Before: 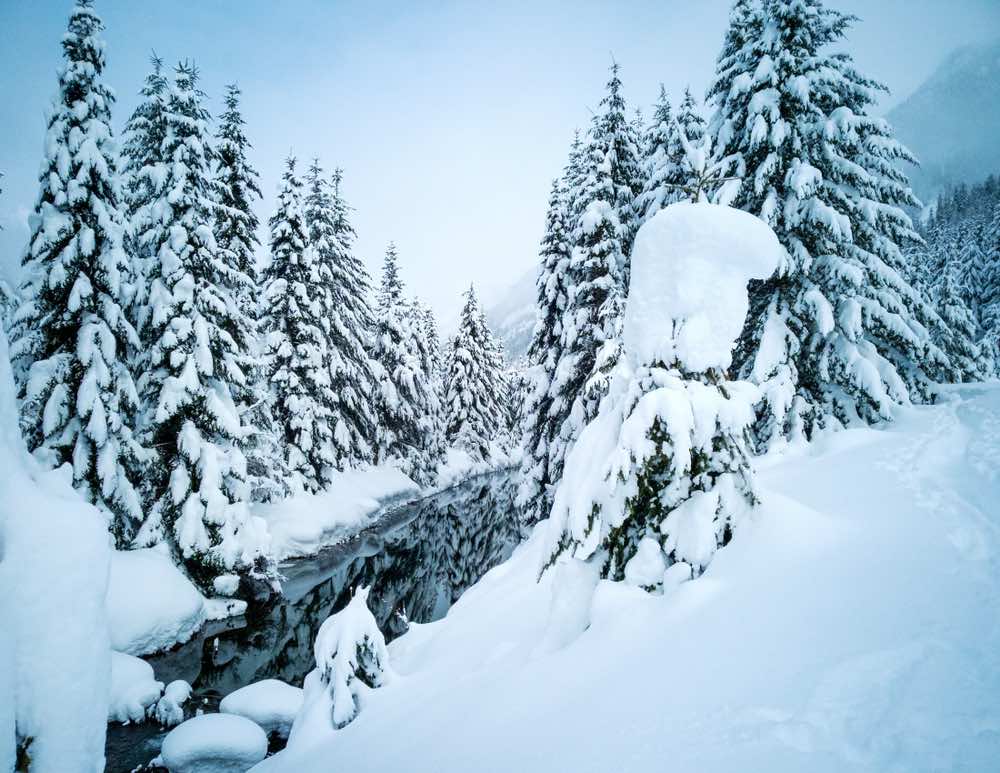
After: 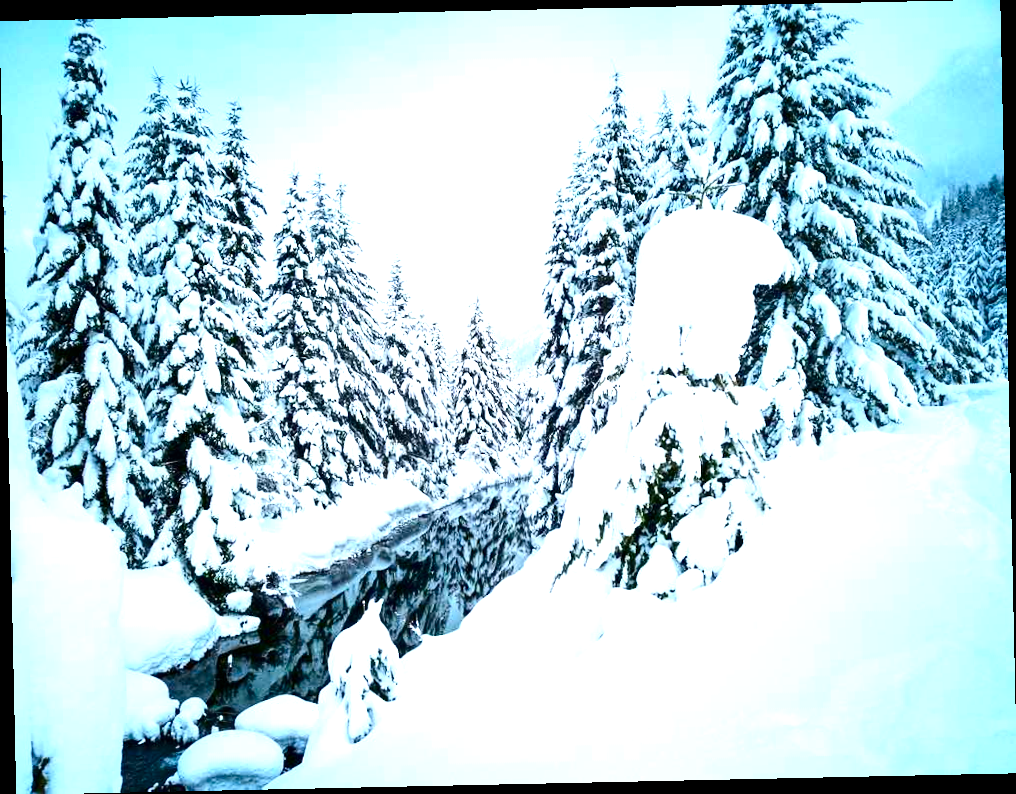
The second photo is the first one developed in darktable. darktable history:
contrast brightness saturation: contrast 0.21, brightness -0.11, saturation 0.21
exposure: black level correction 0, exposure 1 EV, compensate exposure bias true, compensate highlight preservation false
color balance: on, module defaults
rotate and perspective: rotation -1.24°, automatic cropping off
